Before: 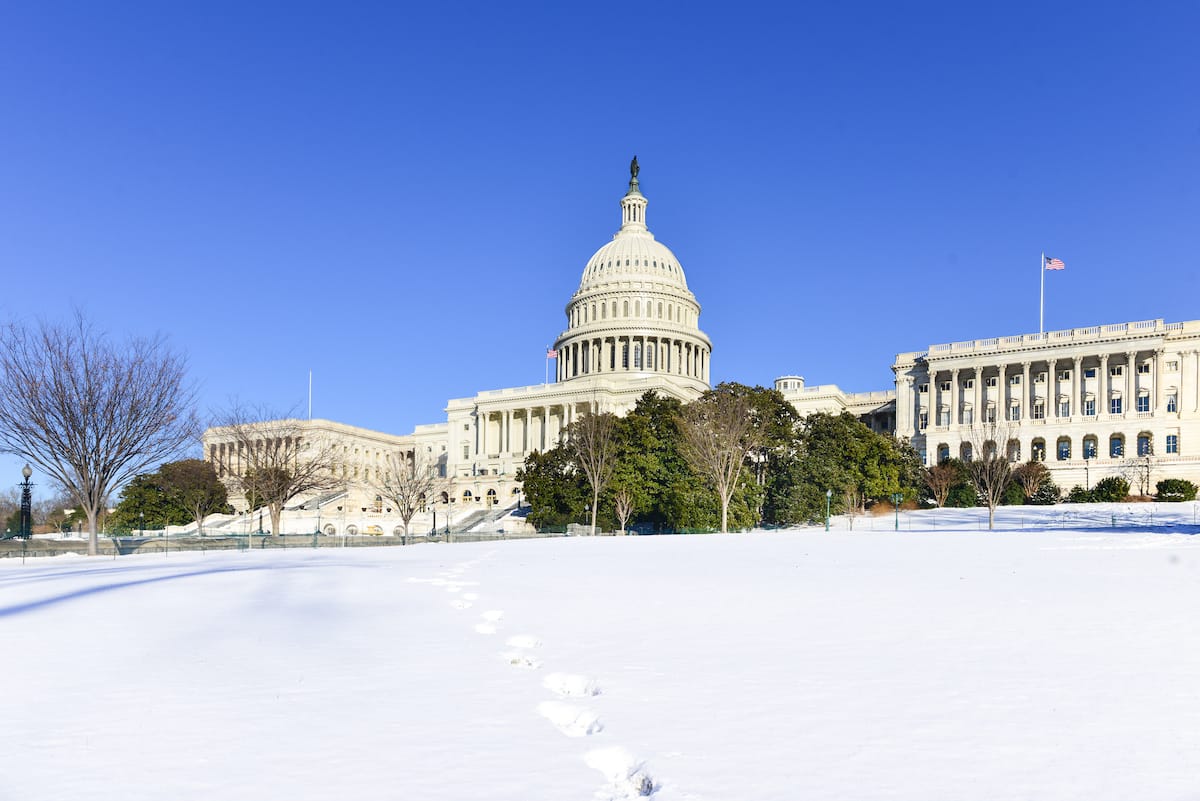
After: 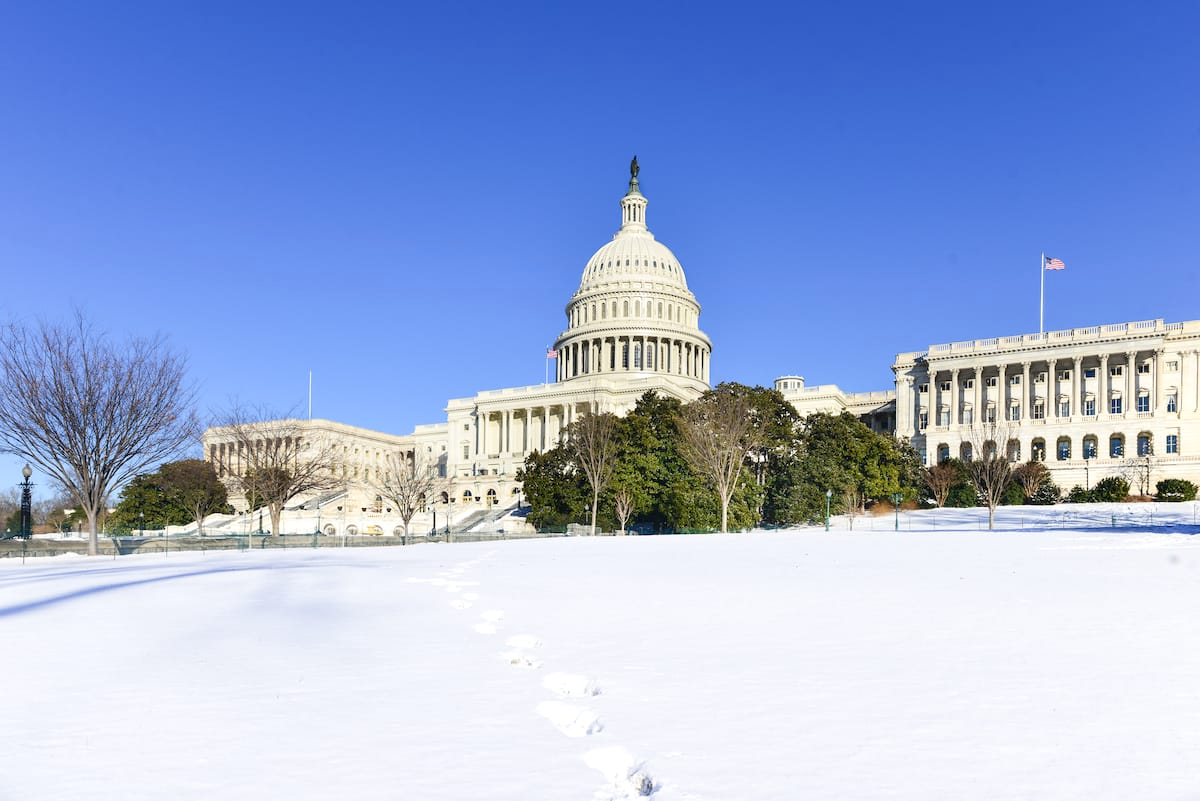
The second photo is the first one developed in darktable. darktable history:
shadows and highlights: shadows -11.01, white point adjustment 1.38, highlights 9.09
